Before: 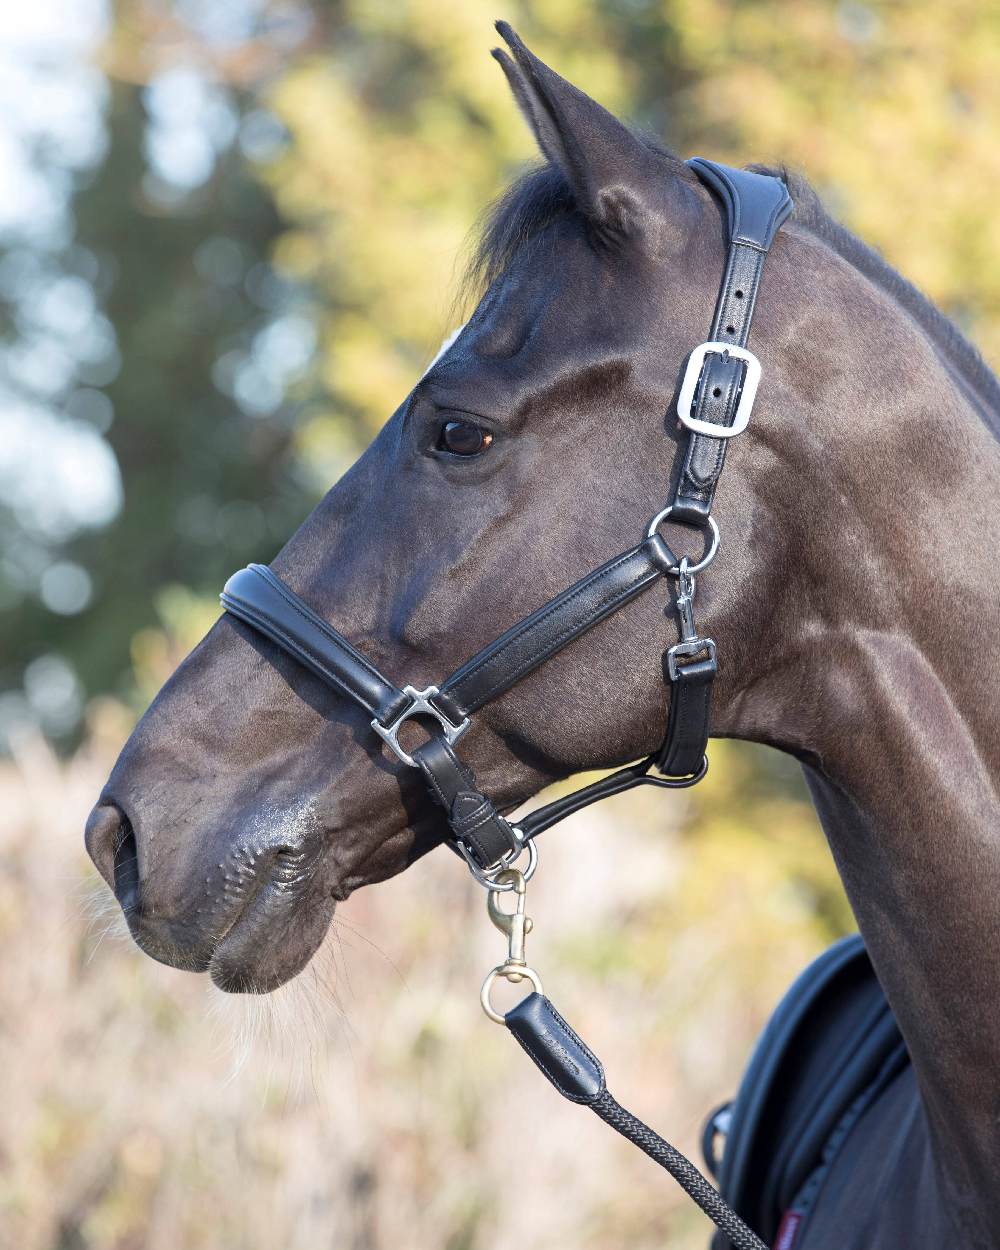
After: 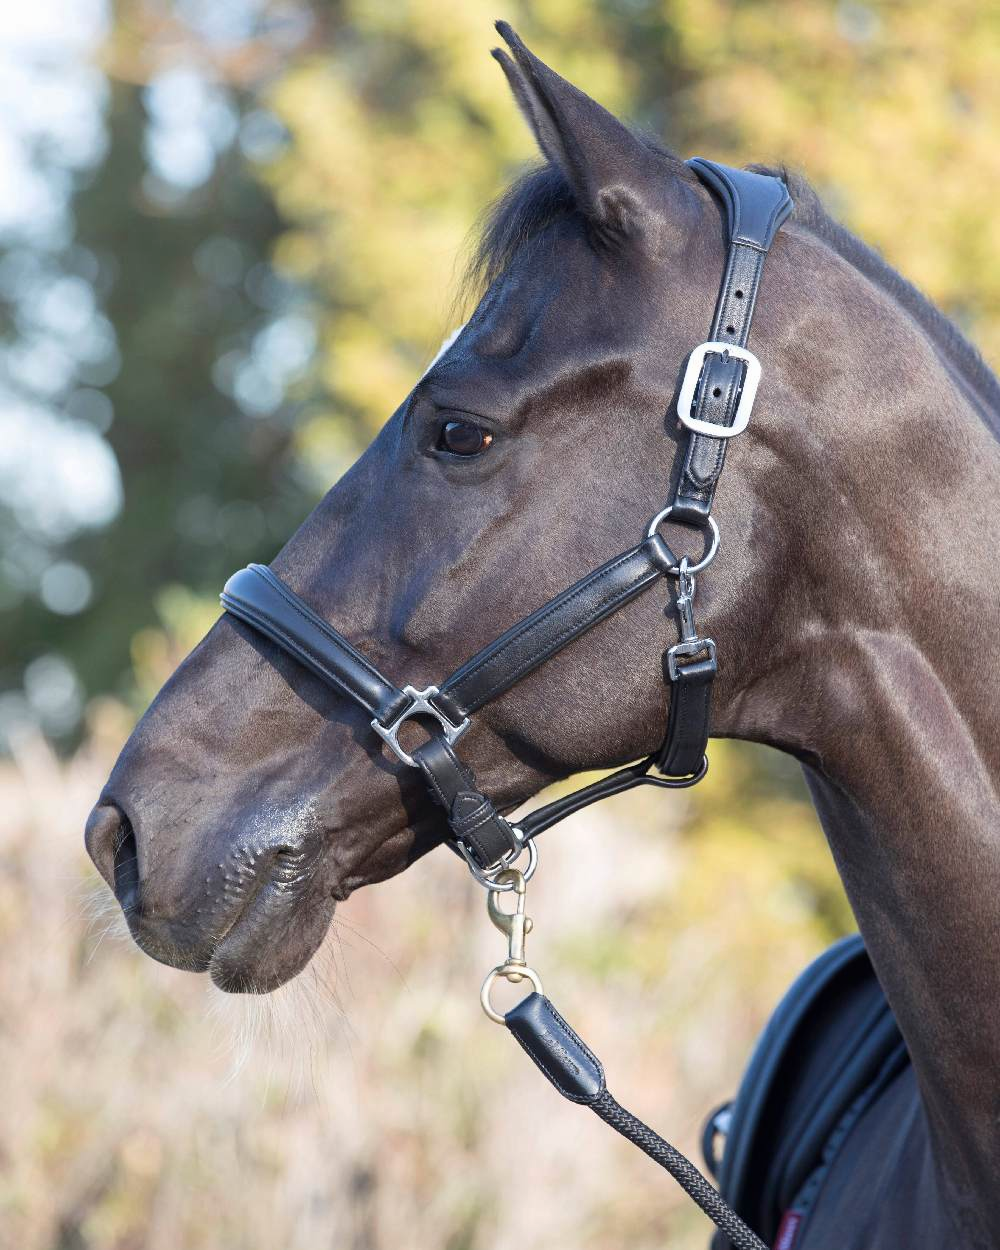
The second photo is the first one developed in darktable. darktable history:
contrast brightness saturation: contrast -0.011, brightness -0.011, saturation 0.034
